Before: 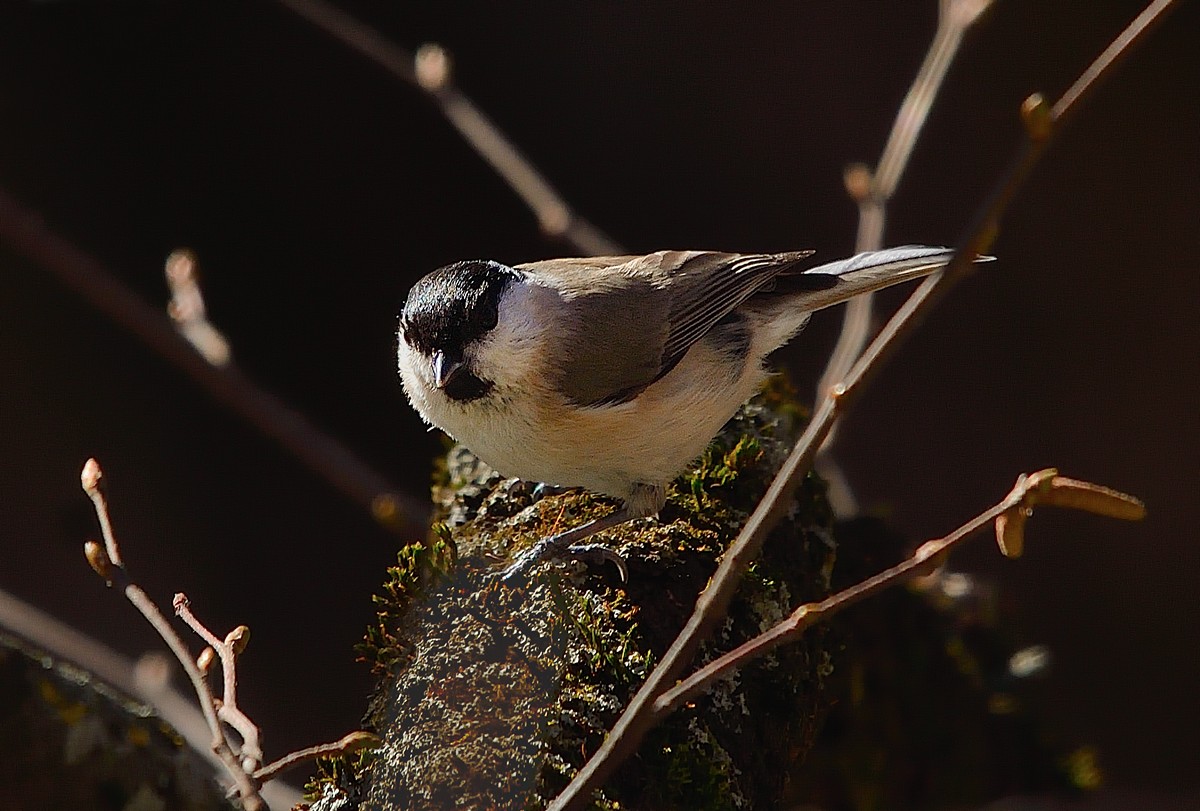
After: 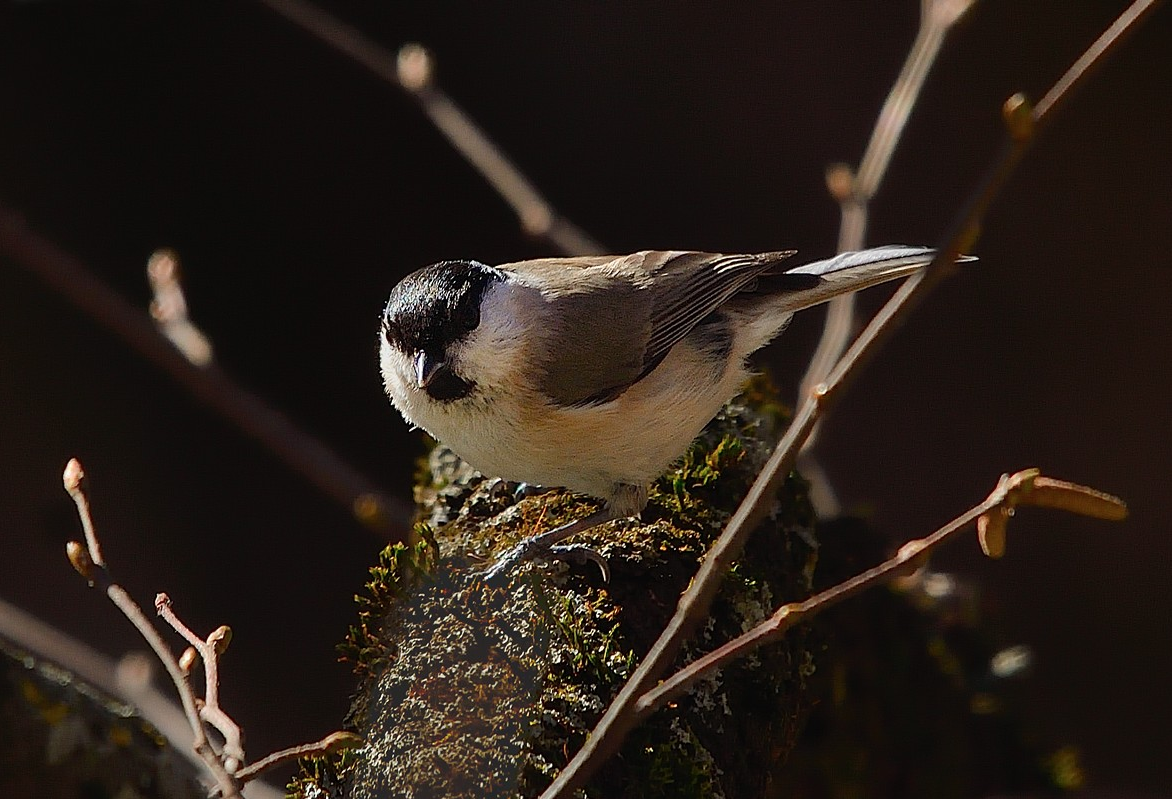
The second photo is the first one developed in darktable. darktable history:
crop and rotate: left 1.55%, right 0.727%, bottom 1.394%
